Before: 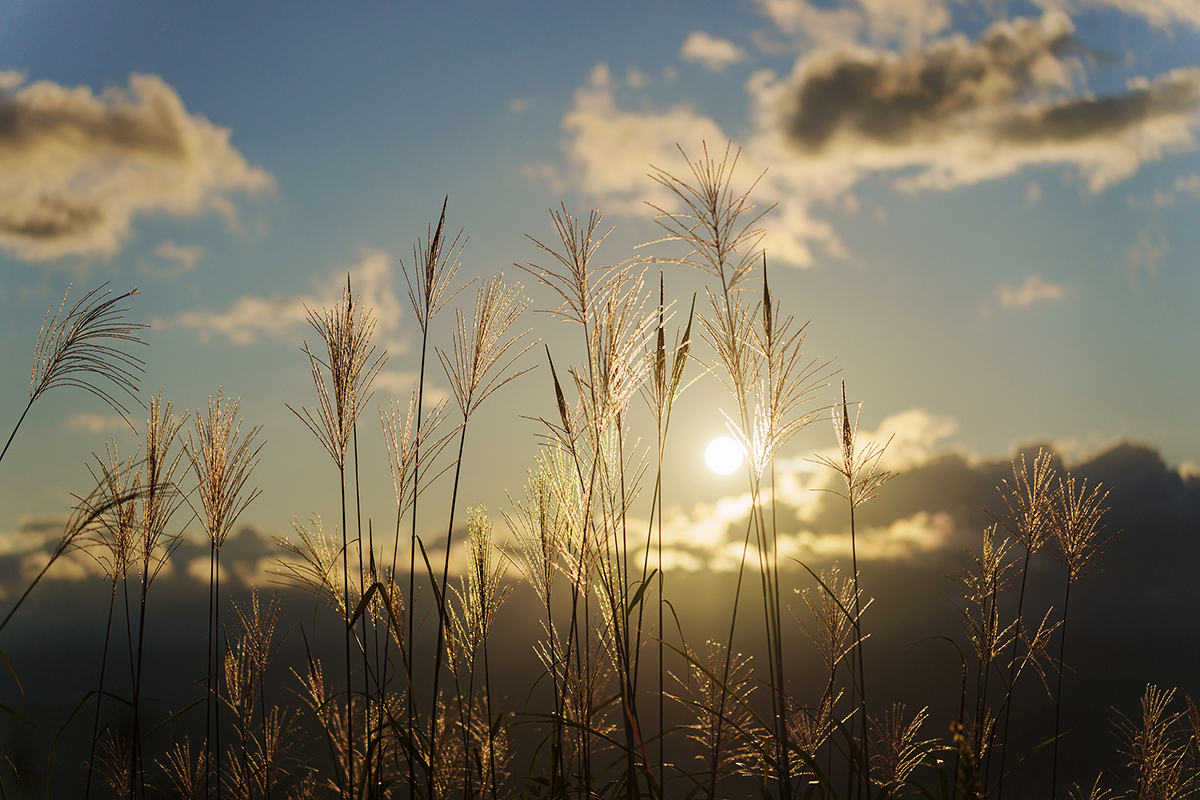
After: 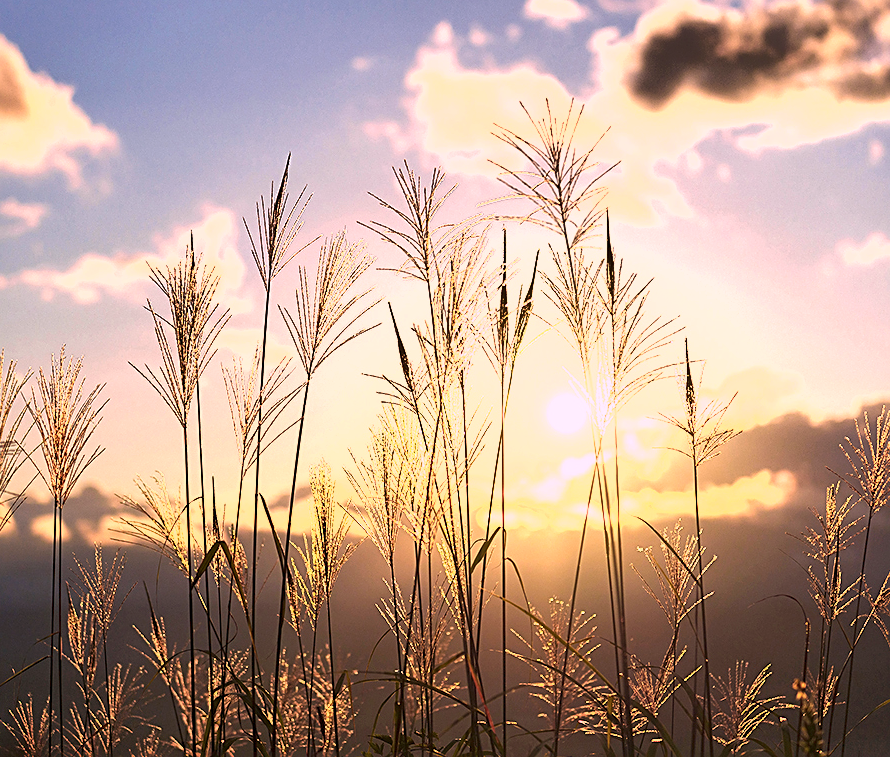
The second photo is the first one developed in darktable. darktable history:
white balance: red 1.188, blue 1.11
exposure: exposure 1.089 EV, compensate highlight preservation false
sharpen: on, module defaults
crop and rotate: left 13.15%, top 5.251%, right 12.609%
levels: levels [0, 0.476, 0.951]
shadows and highlights: highlights color adjustment 0%, low approximation 0.01, soften with gaussian
